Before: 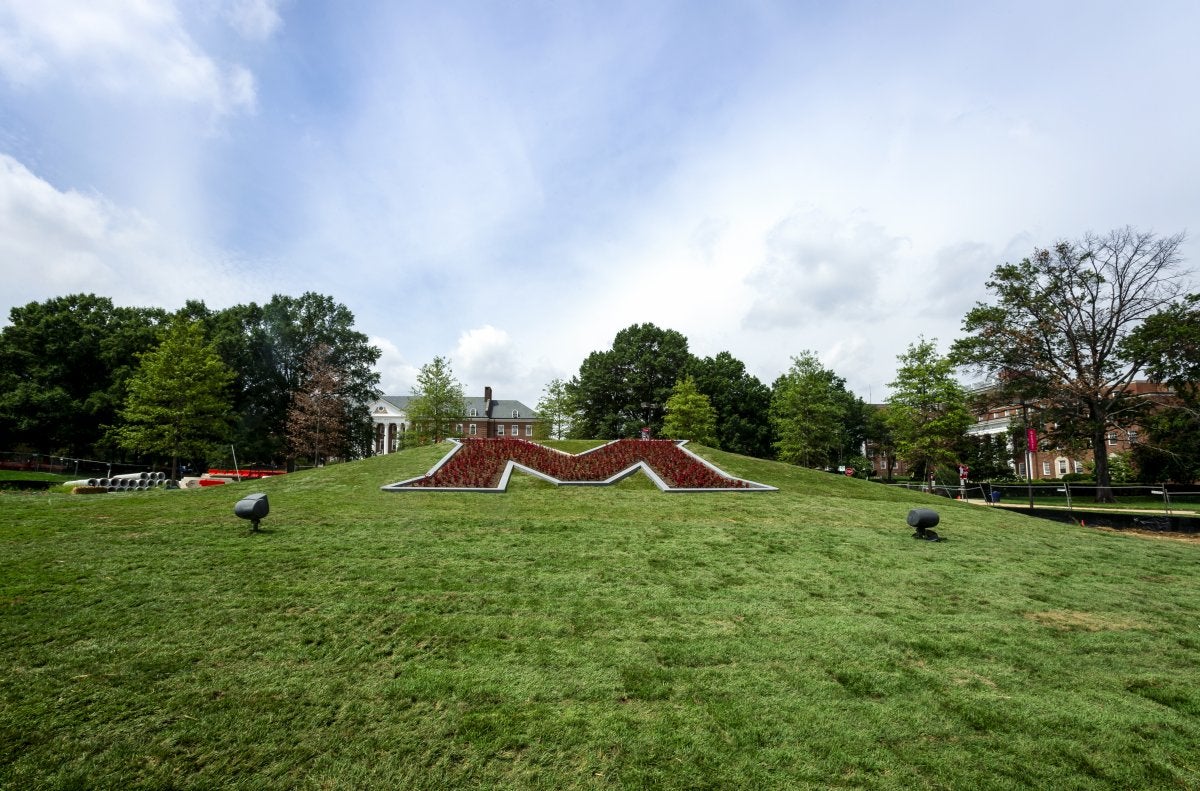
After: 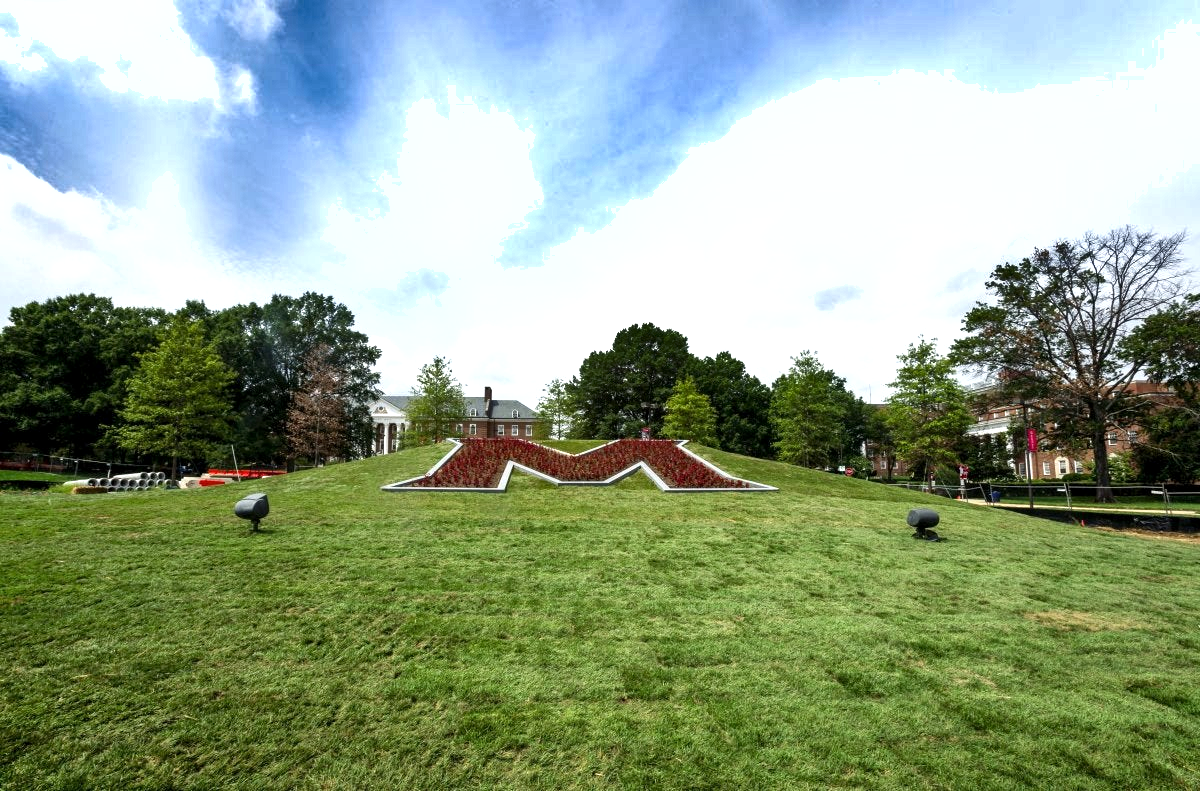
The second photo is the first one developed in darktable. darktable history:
exposure: black level correction 0.001, exposure 0.5 EV, compensate exposure bias true, compensate highlight preservation false
shadows and highlights: white point adjustment 0.1, highlights -70, soften with gaussian
